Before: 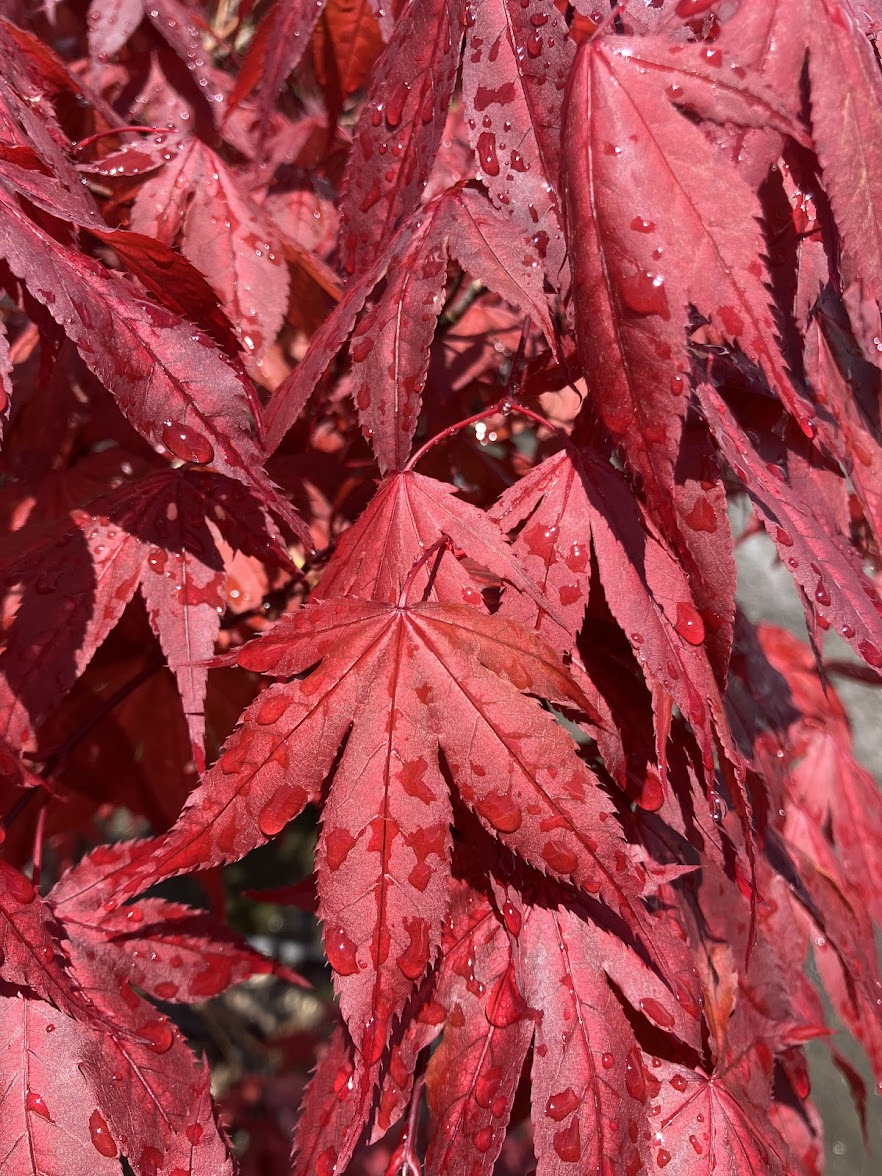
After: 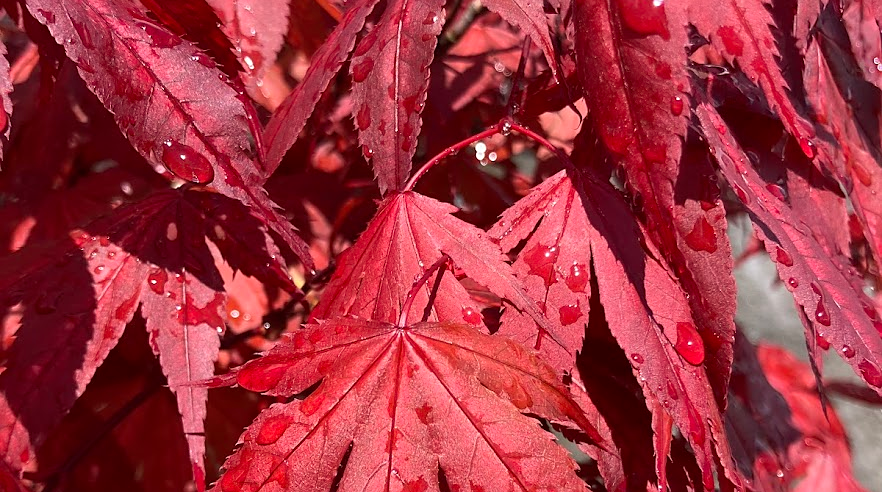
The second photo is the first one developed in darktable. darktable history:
crop and rotate: top 23.84%, bottom 34.294%
sharpen: radius 1.458, amount 0.398, threshold 1.271
